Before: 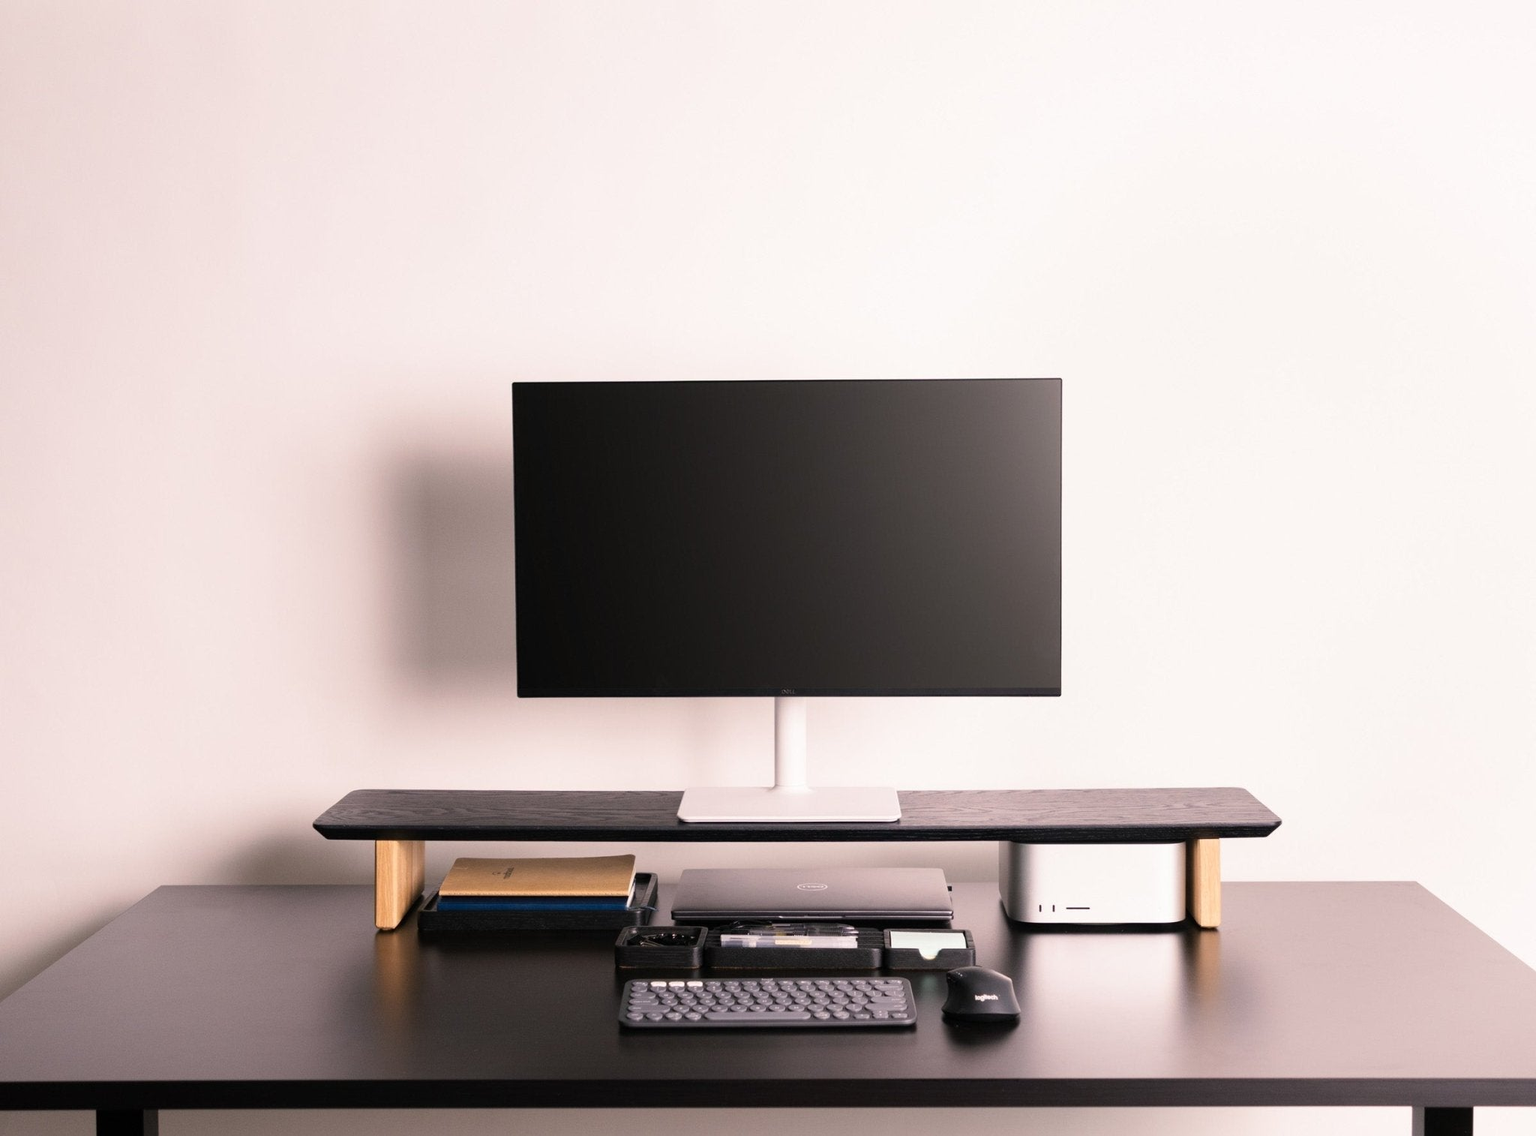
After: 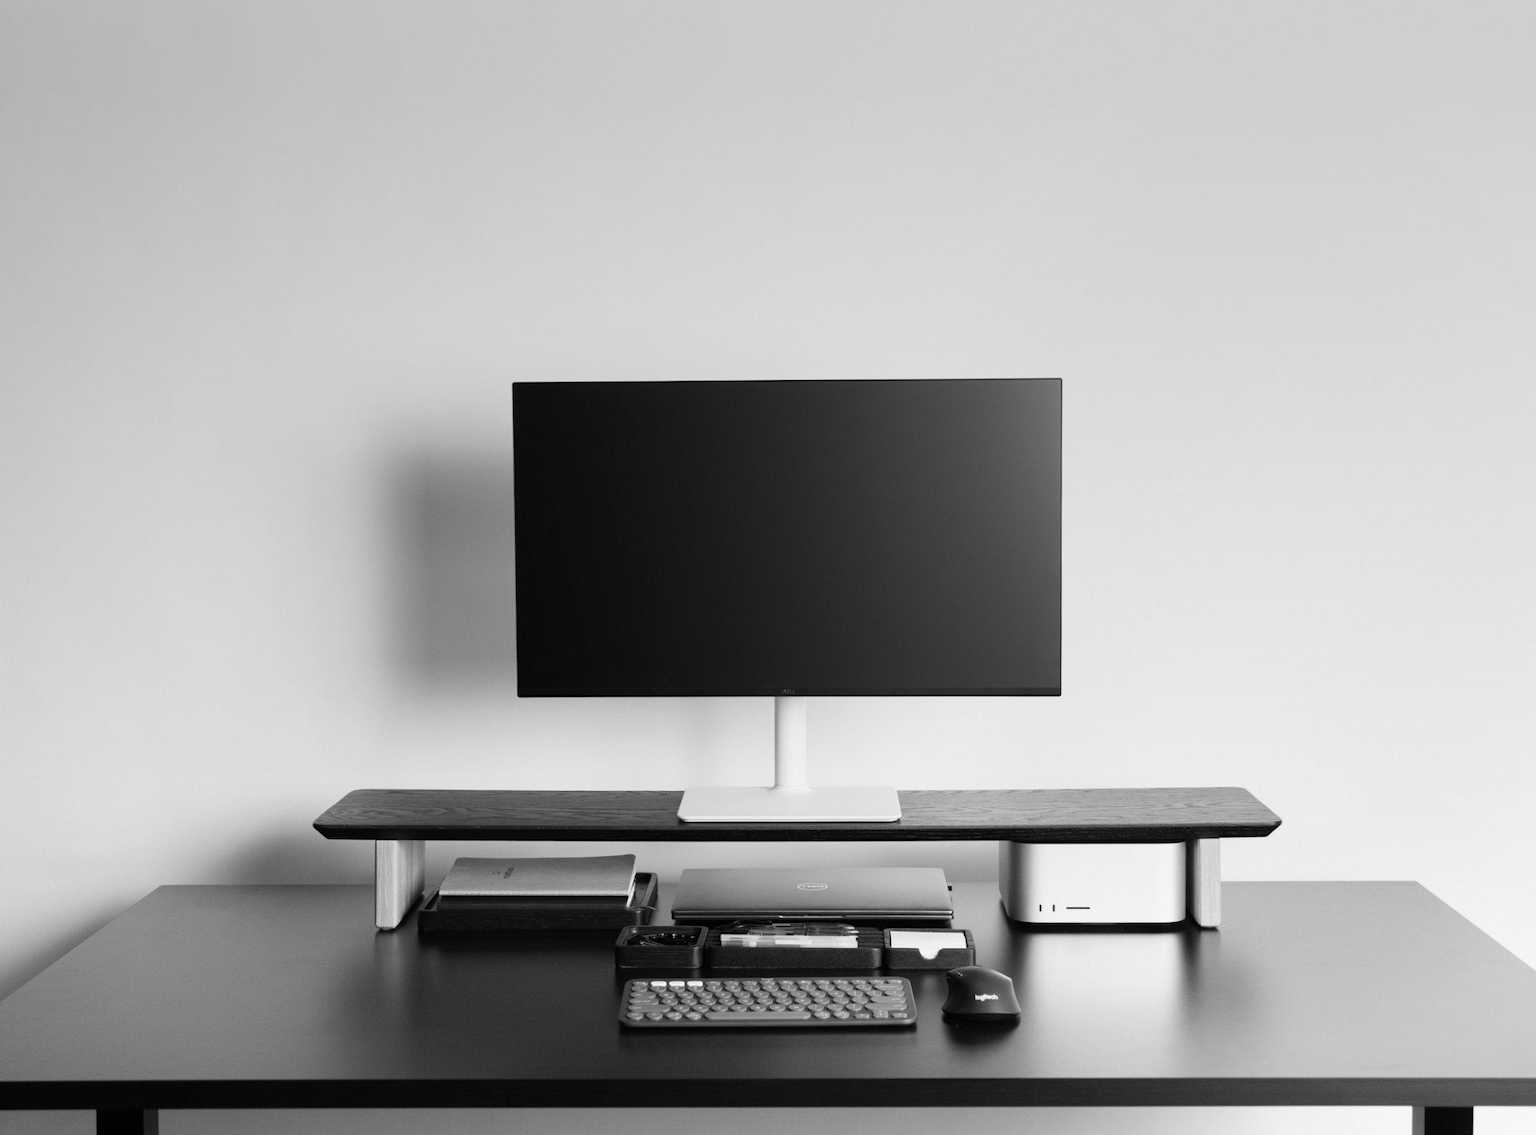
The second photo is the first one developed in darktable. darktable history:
graduated density: on, module defaults
monochrome: on, module defaults
